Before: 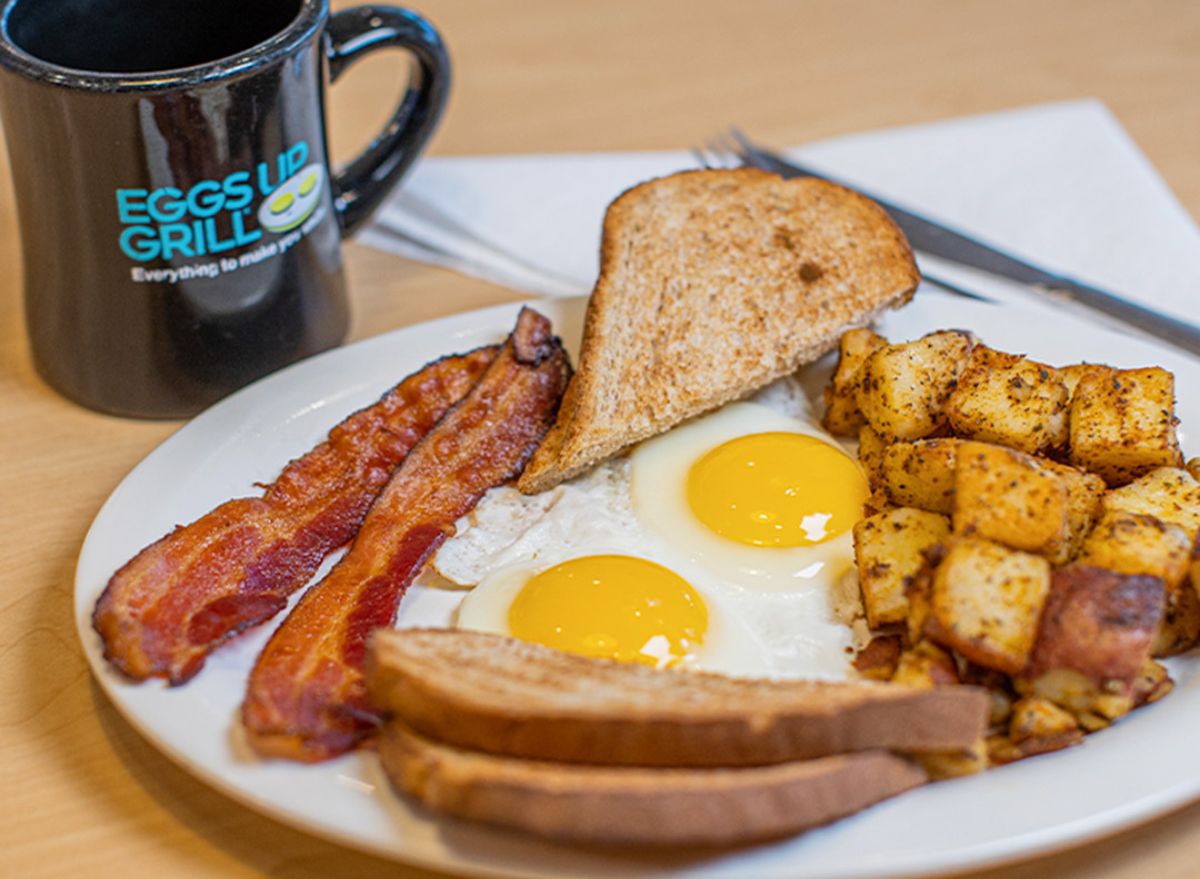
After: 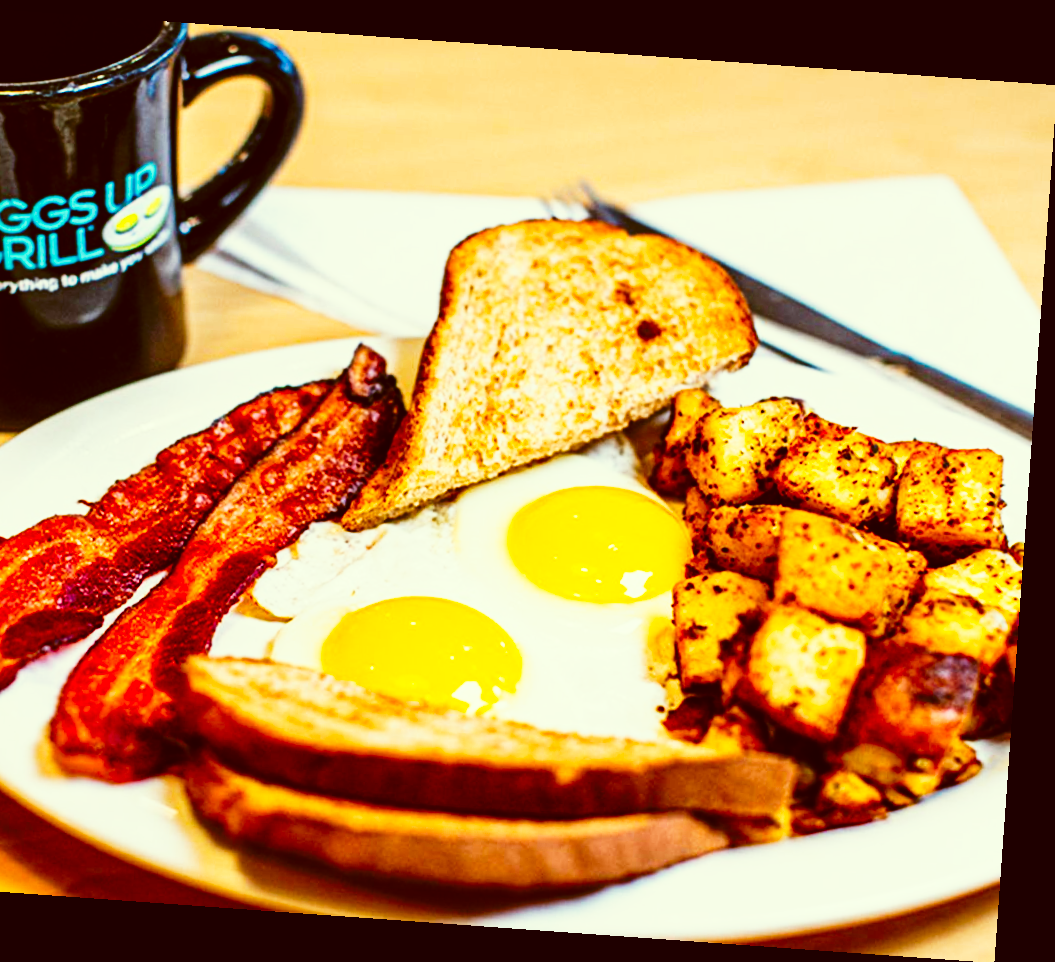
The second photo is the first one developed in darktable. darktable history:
rotate and perspective: rotation 4.1°, automatic cropping off
crop: left 16.145%
tone curve: curves: ch0 [(0, 0) (0.003, 0.004) (0.011, 0.006) (0.025, 0.008) (0.044, 0.012) (0.069, 0.017) (0.1, 0.021) (0.136, 0.029) (0.177, 0.043) (0.224, 0.062) (0.277, 0.108) (0.335, 0.166) (0.399, 0.301) (0.468, 0.467) (0.543, 0.64) (0.623, 0.803) (0.709, 0.908) (0.801, 0.969) (0.898, 0.988) (1, 1)], preserve colors none
exposure: black level correction 0.001, compensate highlight preservation false
color correction: highlights a* -5.3, highlights b* 9.8, shadows a* 9.8, shadows b* 24.26
